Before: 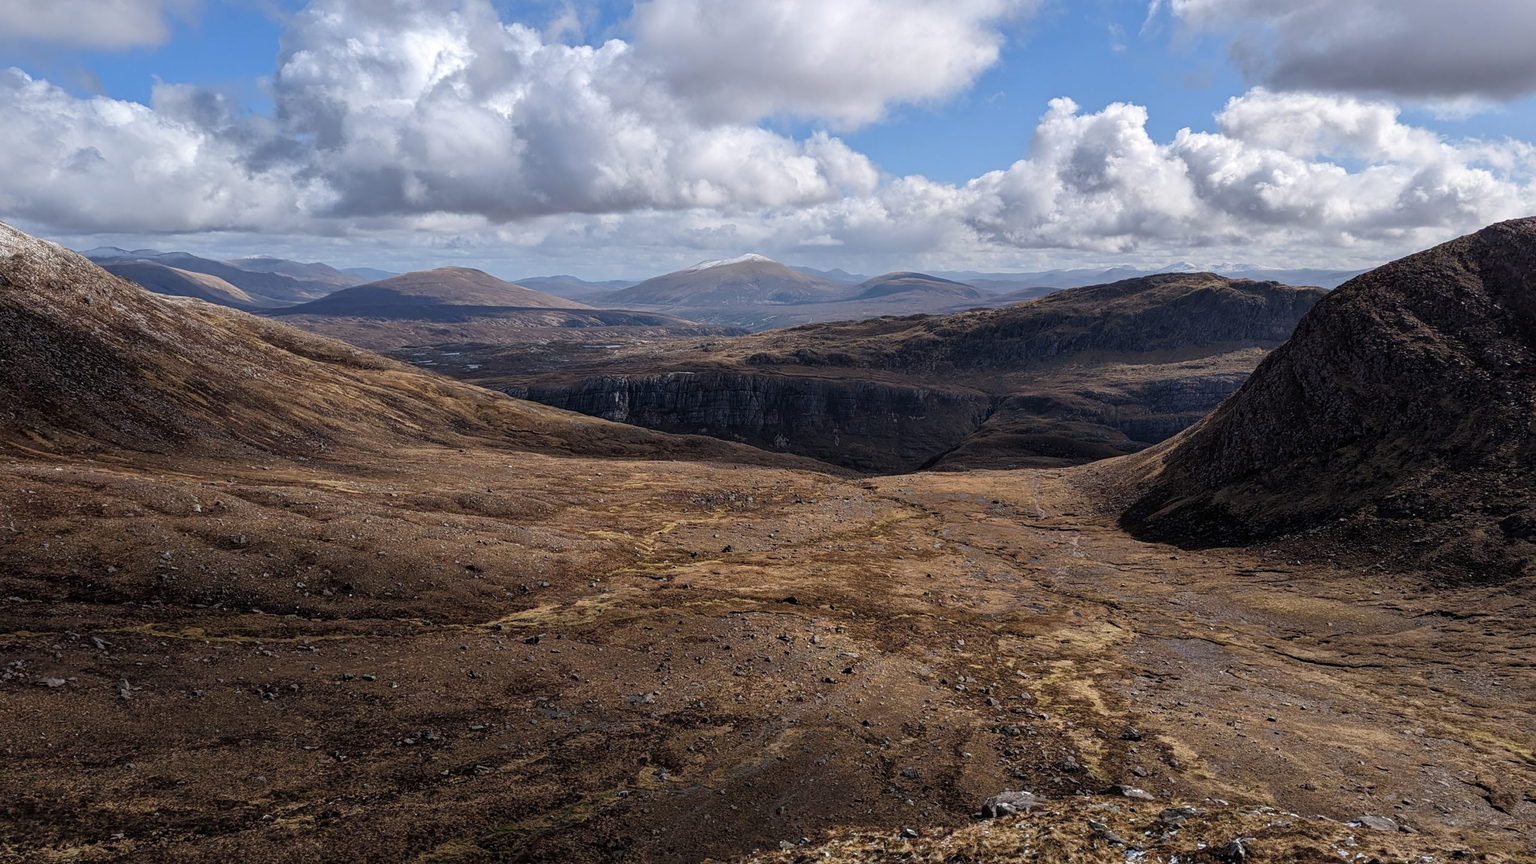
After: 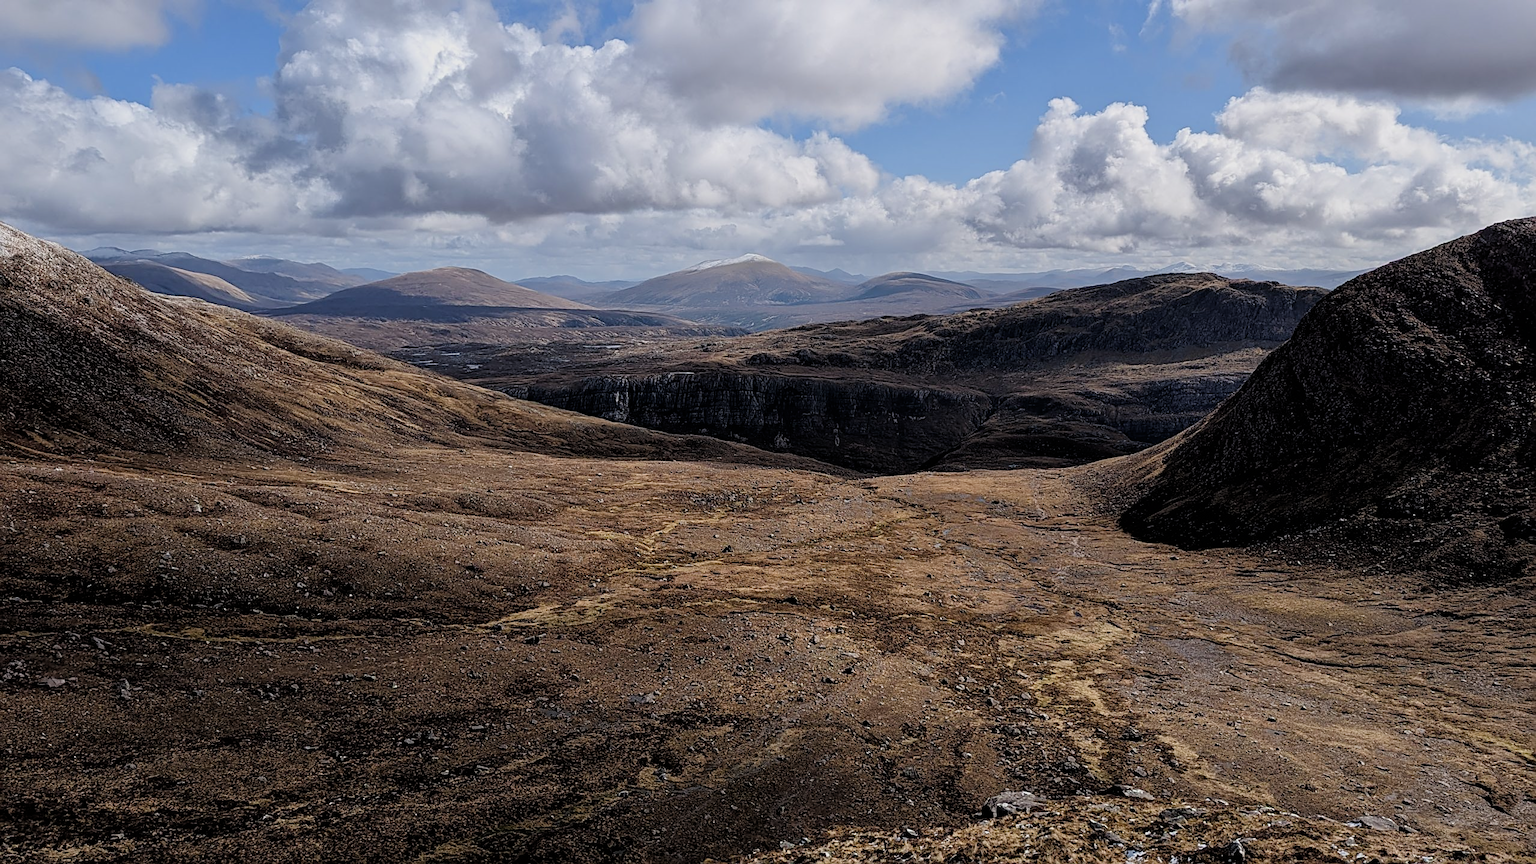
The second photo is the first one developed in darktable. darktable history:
sharpen: on, module defaults
color balance rgb: perceptual saturation grading › global saturation -1.776%, perceptual saturation grading › highlights -7.336%, perceptual saturation grading › mid-tones 8.562%, perceptual saturation grading › shadows 3.2%
filmic rgb: black relative exposure -5.68 EV, white relative exposure 3.4 EV, threshold 5.98 EV, hardness 3.69, enable highlight reconstruction true
